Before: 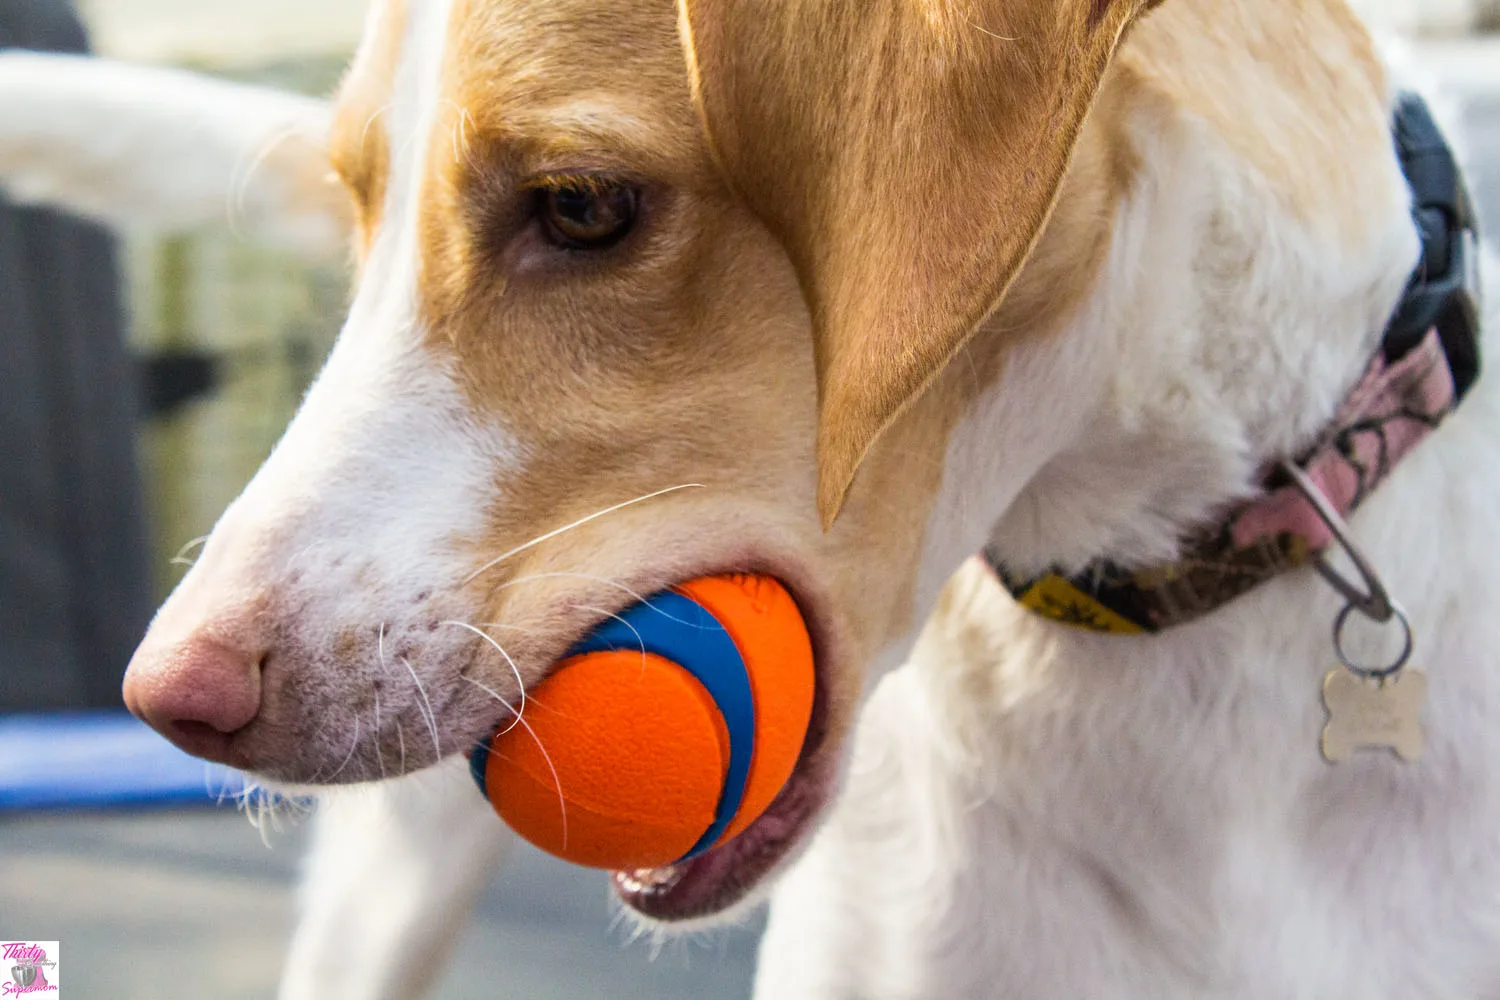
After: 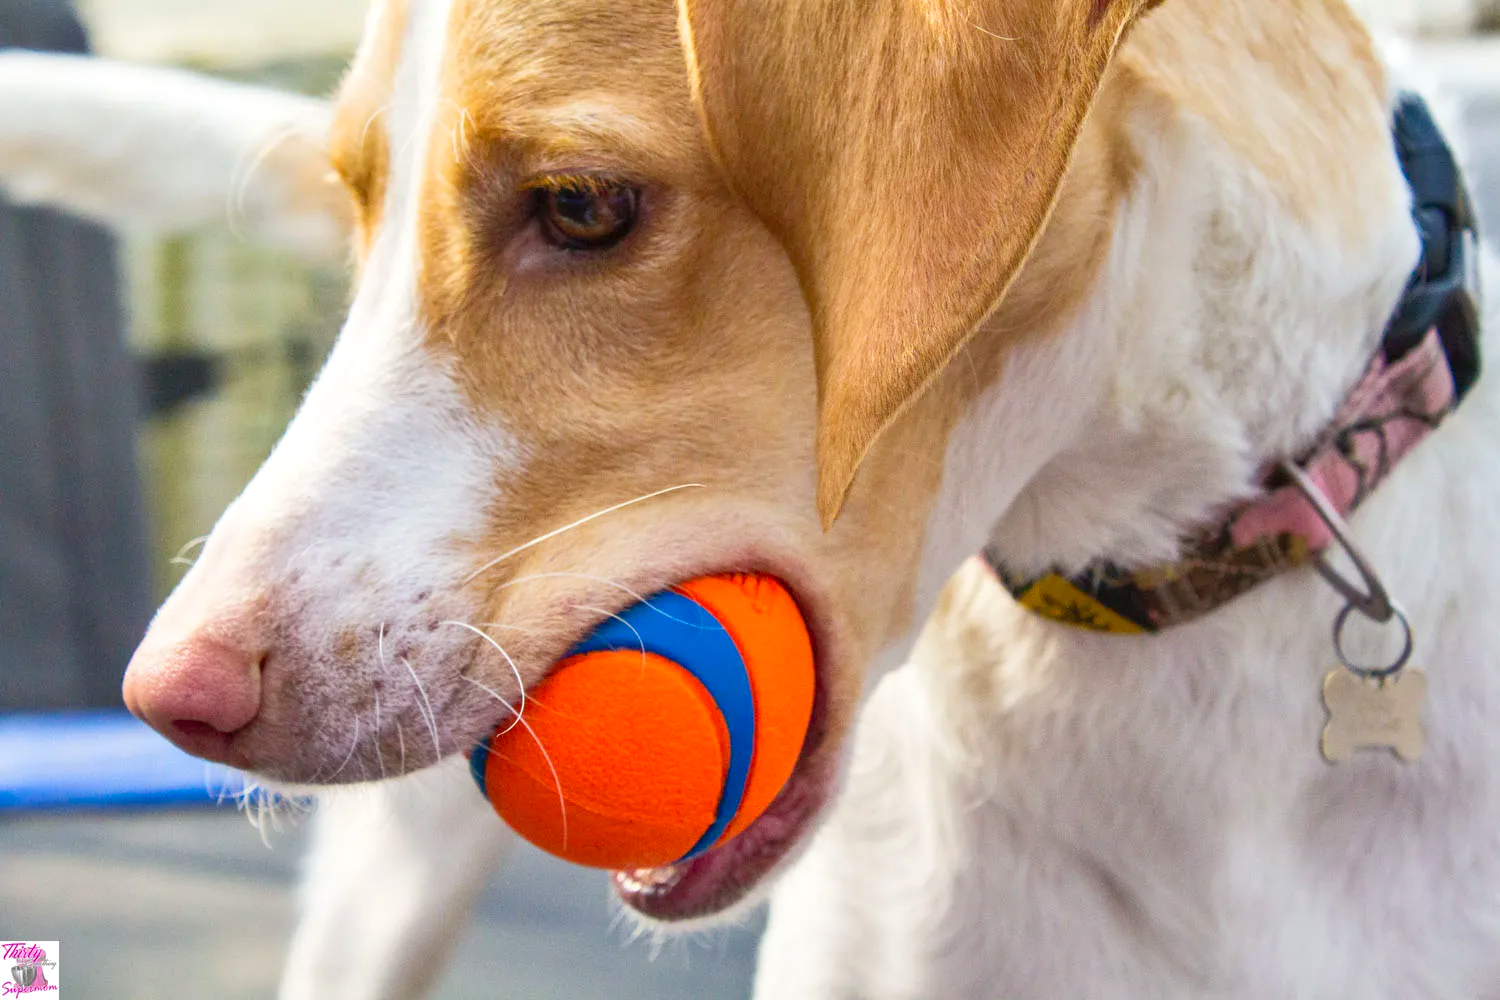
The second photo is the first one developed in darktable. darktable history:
shadows and highlights: soften with gaussian
levels: black 0.047%, levels [0, 0.43, 0.984]
